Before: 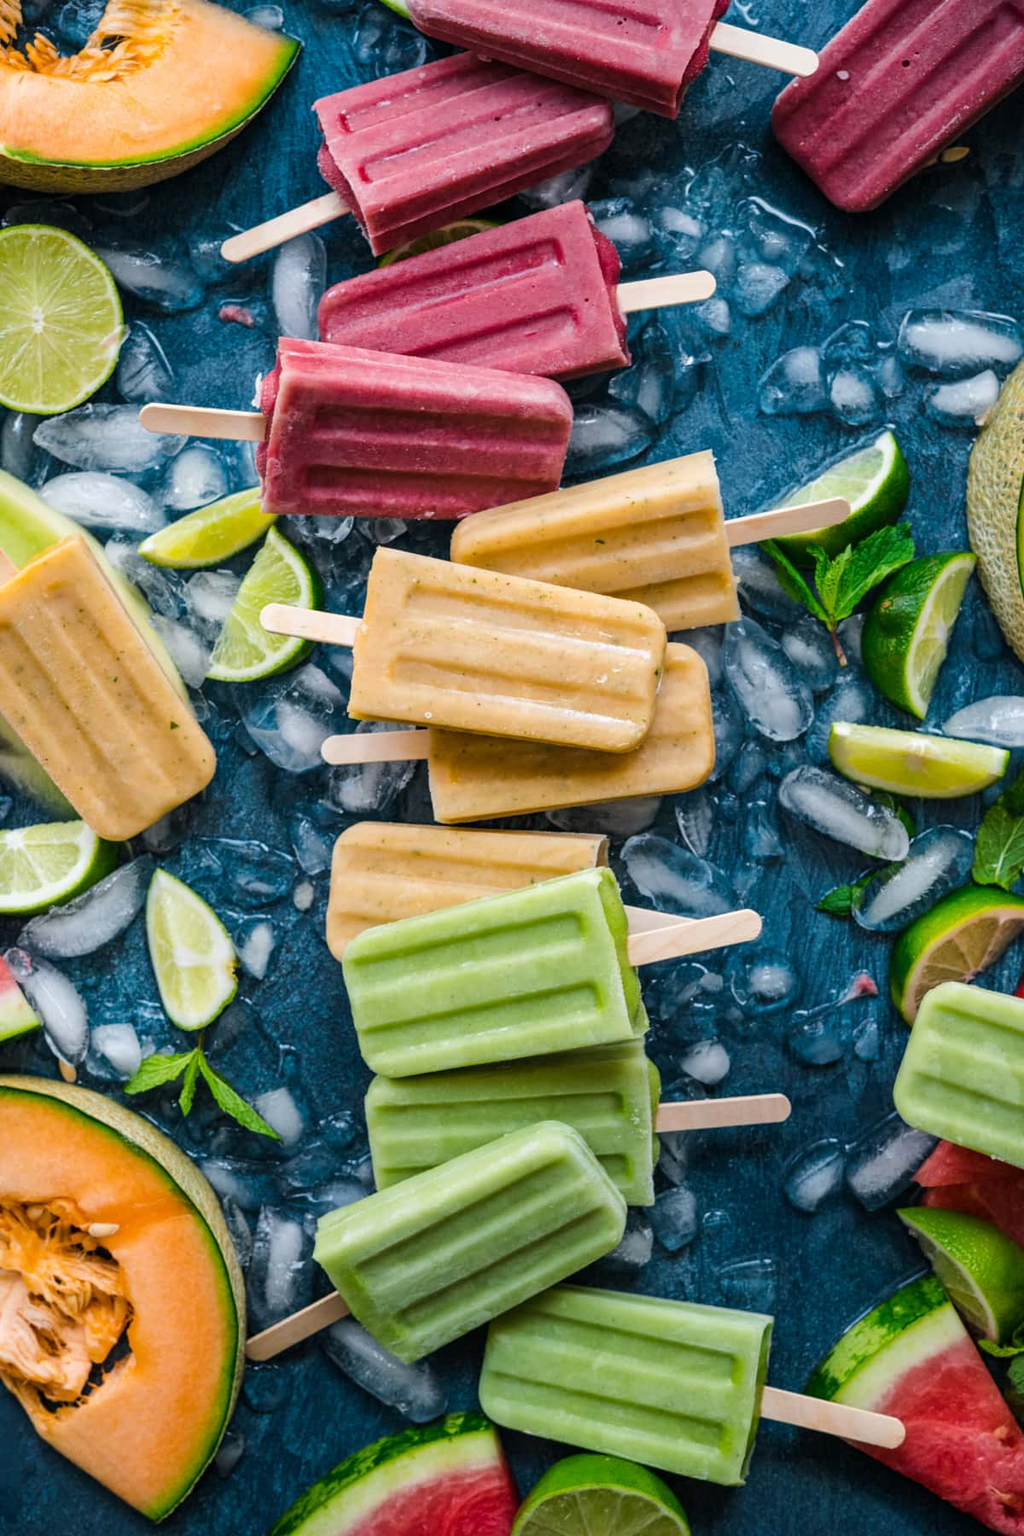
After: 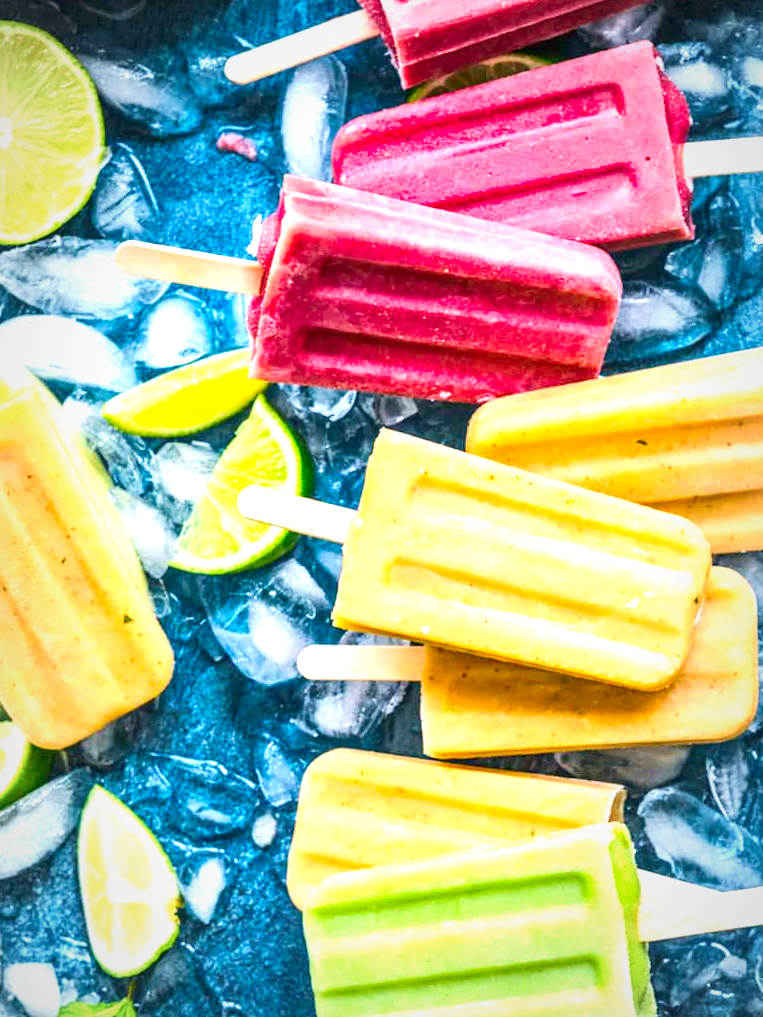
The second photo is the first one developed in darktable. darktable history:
crop and rotate: angle -4.34°, left 1.986%, top 6.873%, right 27.387%, bottom 30.369%
color balance rgb: perceptual saturation grading › global saturation 0.44%, perceptual saturation grading › mid-tones 11.017%, perceptual brilliance grading › highlights 7.433%, perceptual brilliance grading › mid-tones 3.264%, perceptual brilliance grading › shadows 1.399%, contrast -19.645%
contrast brightness saturation: contrast 0.177, saturation 0.3
local contrast: on, module defaults
vignetting: fall-off start 72.47%, fall-off radius 108.2%, width/height ratio 0.725
velvia: on, module defaults
exposure: black level correction 0, exposure 1.485 EV, compensate highlight preservation false
